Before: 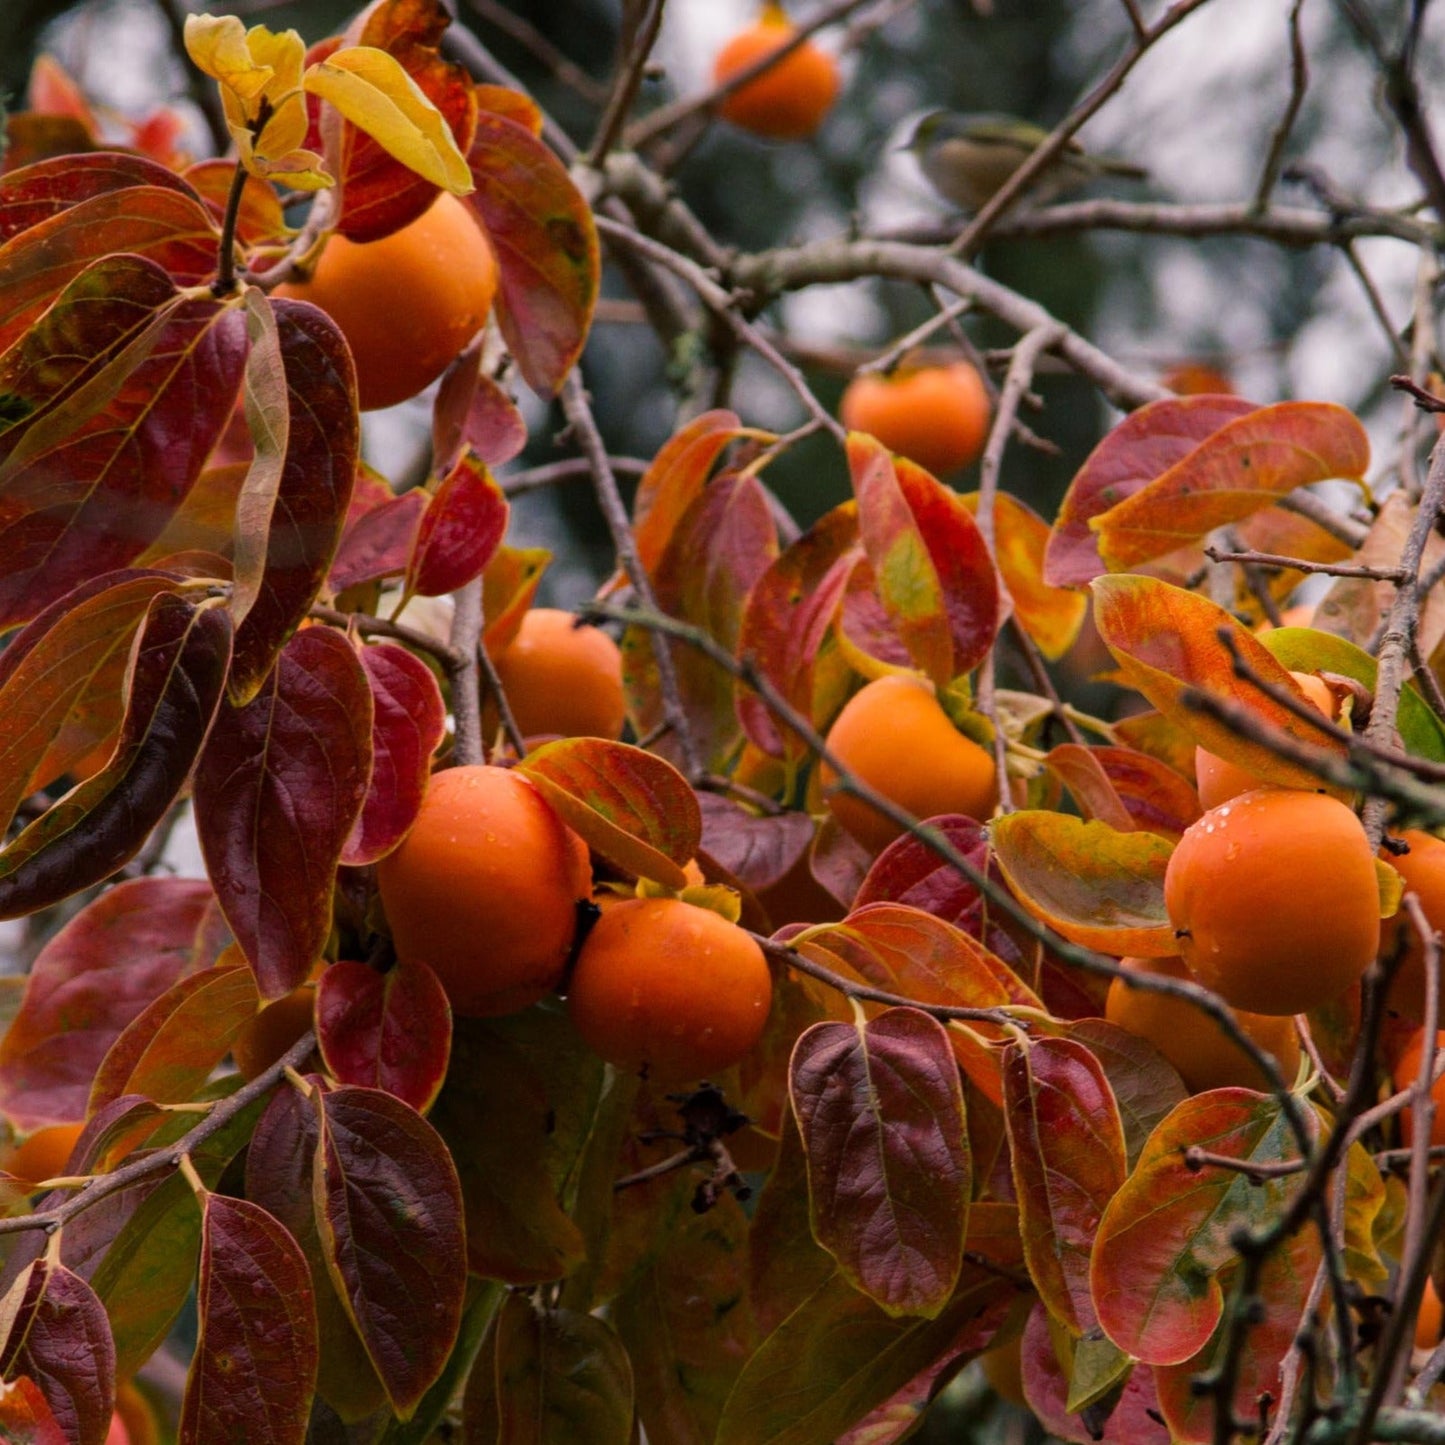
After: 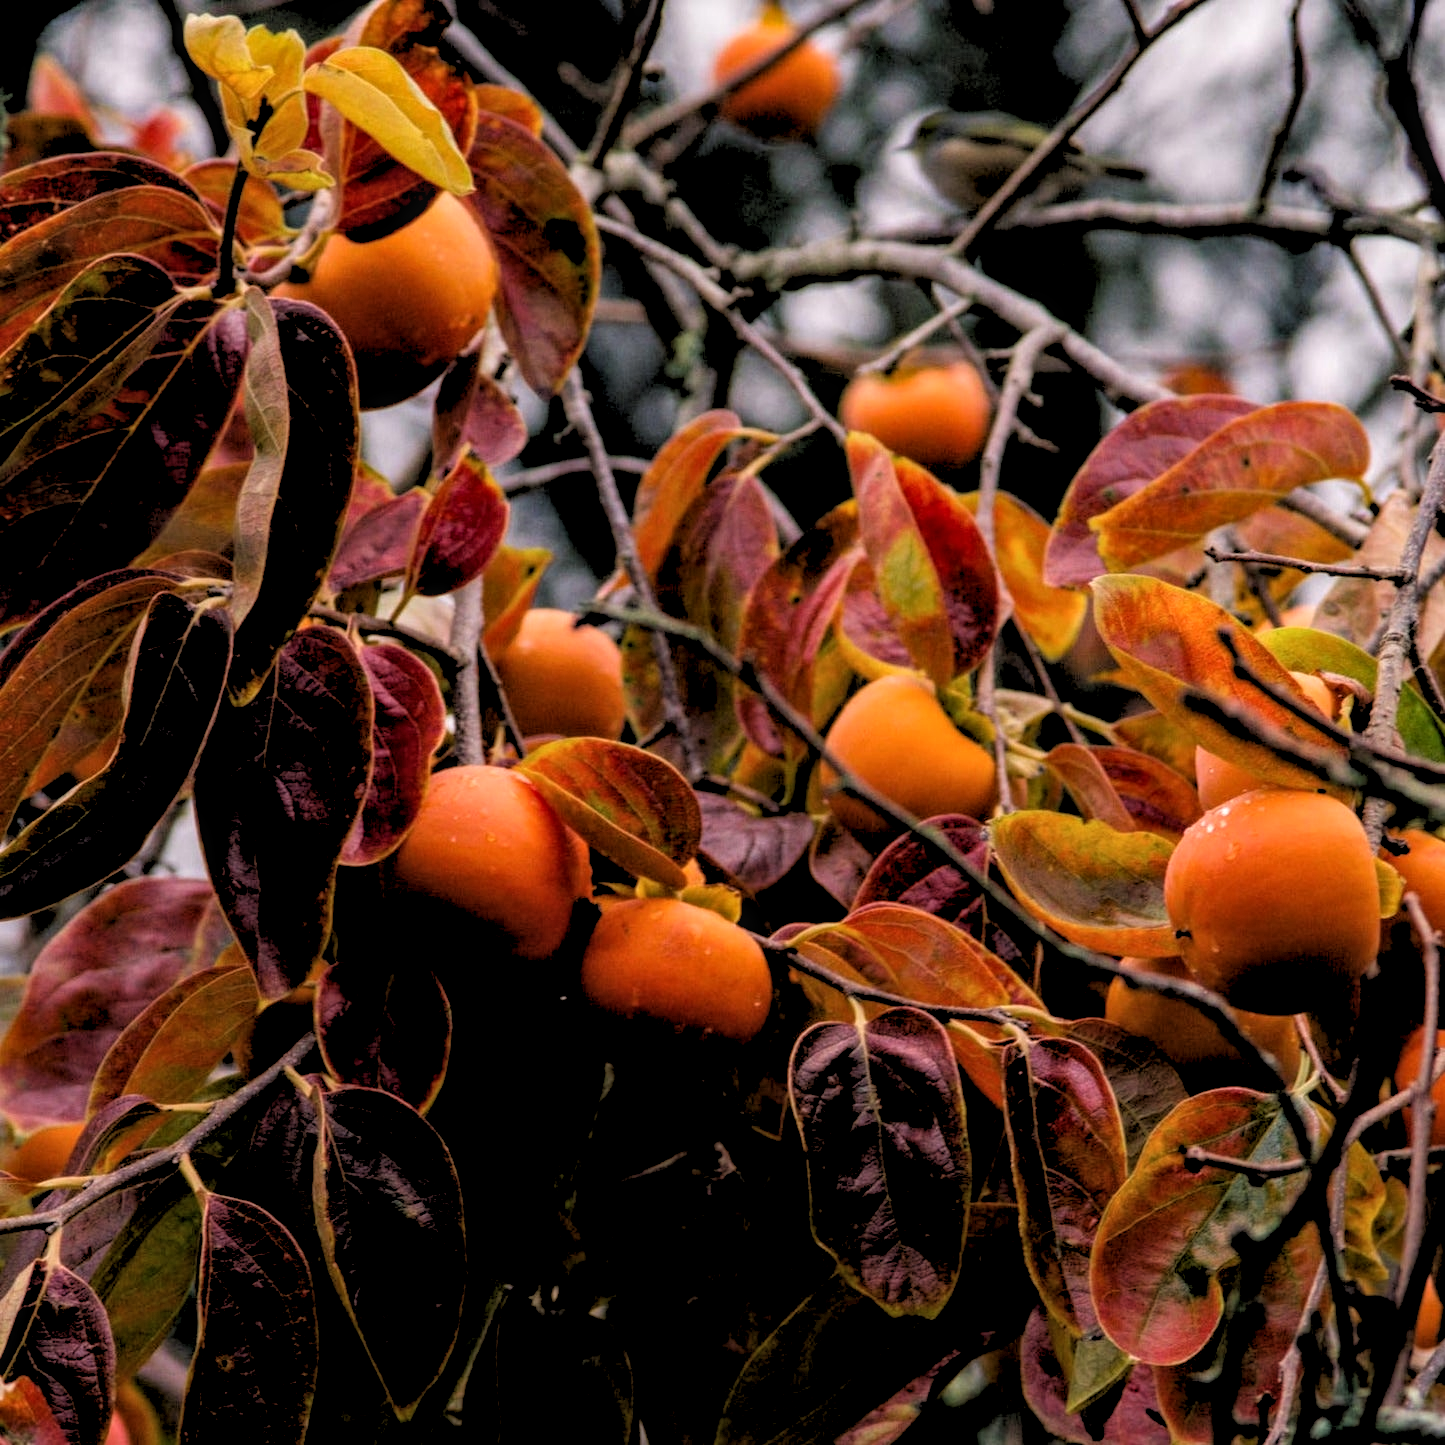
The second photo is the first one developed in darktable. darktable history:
local contrast: on, module defaults
rgb levels: levels [[0.029, 0.461, 0.922], [0, 0.5, 1], [0, 0.5, 1]]
